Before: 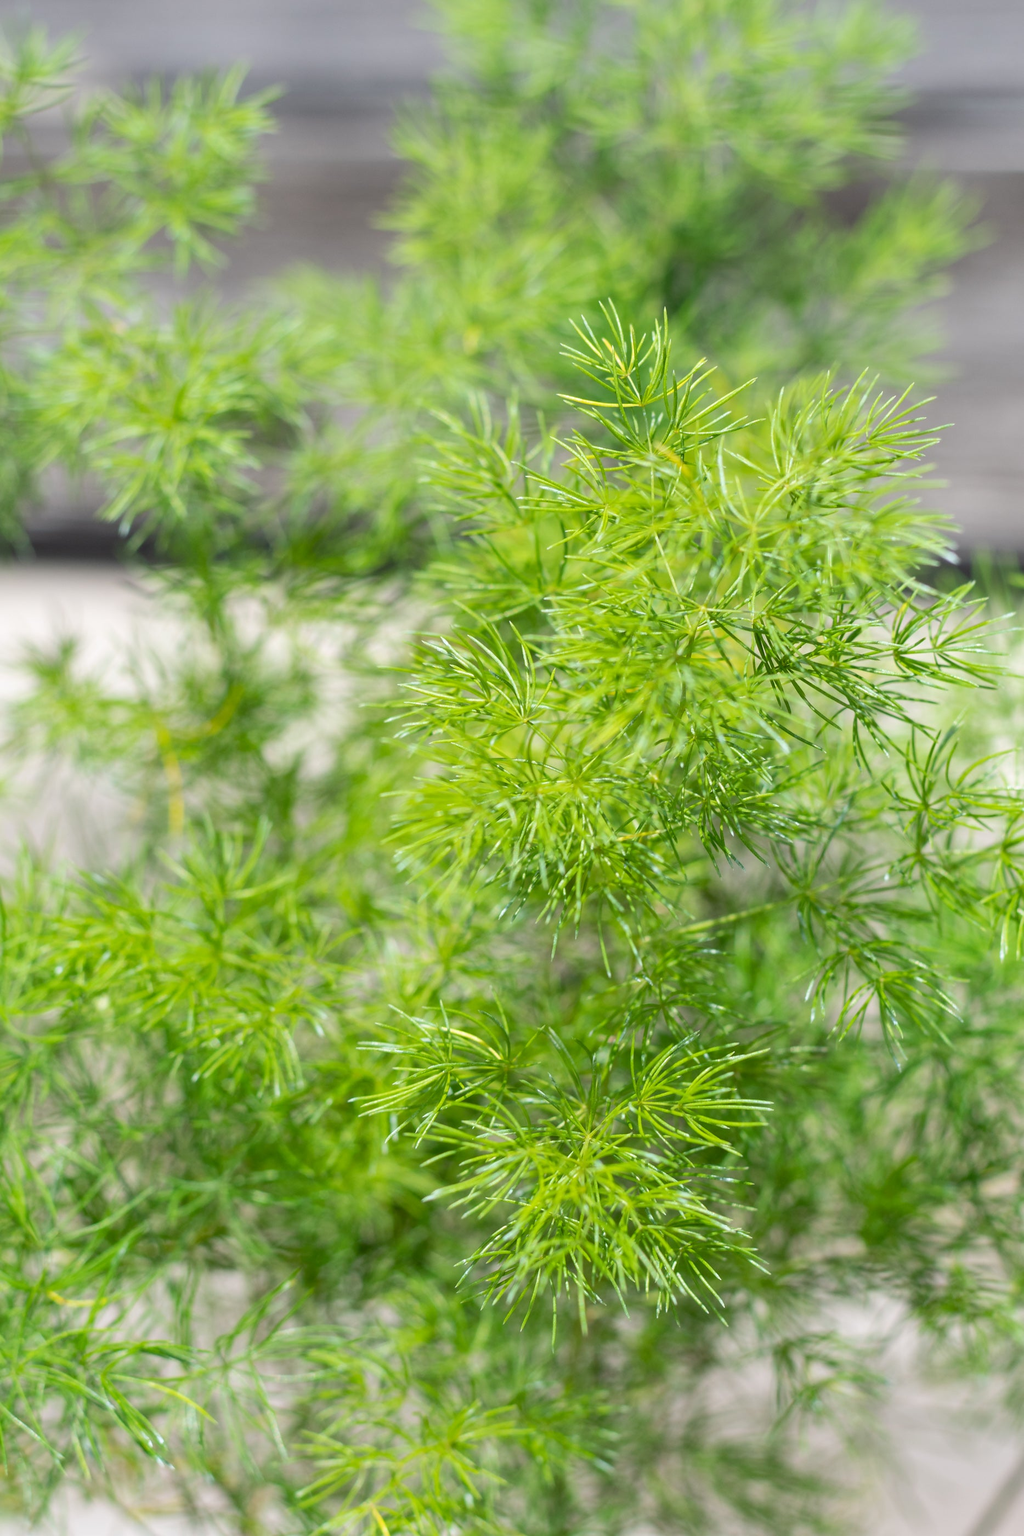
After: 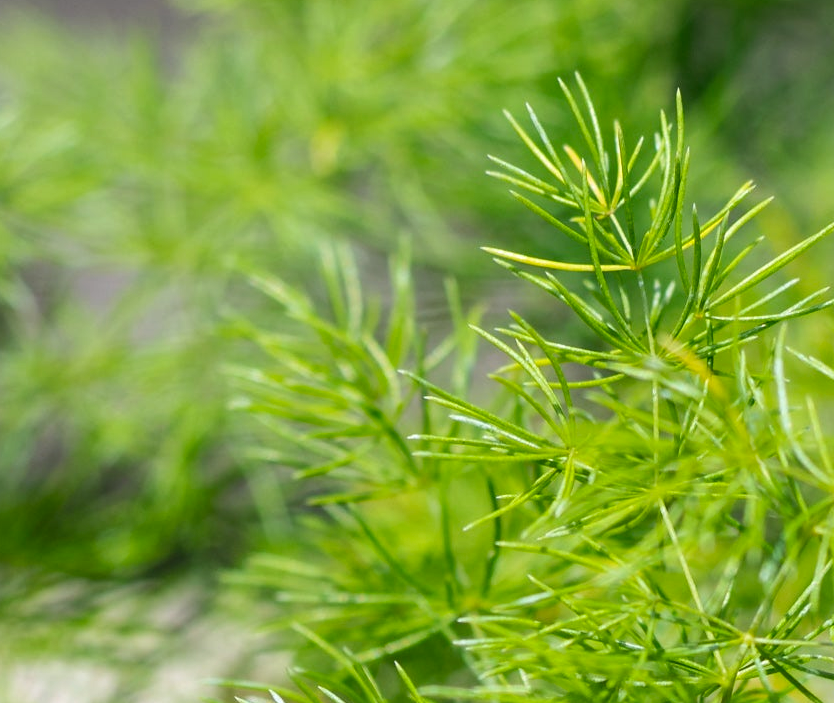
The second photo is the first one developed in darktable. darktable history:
contrast brightness saturation: contrast 0.07, brightness -0.13, saturation 0.06
crop: left 28.64%, top 16.832%, right 26.637%, bottom 58.055%
